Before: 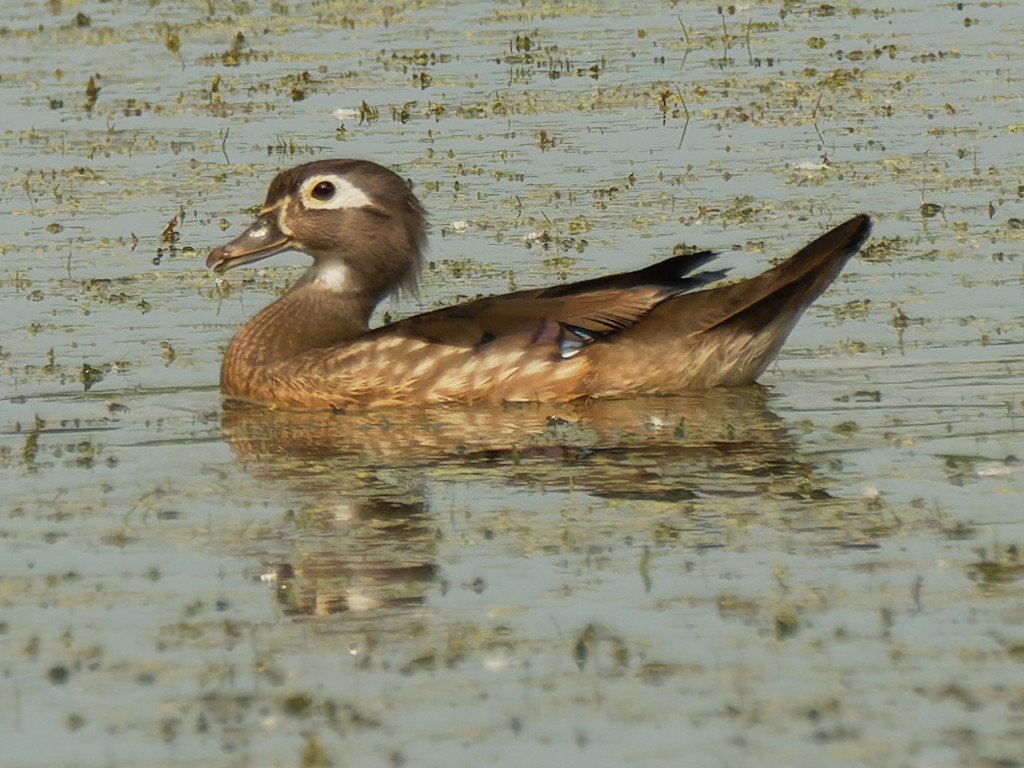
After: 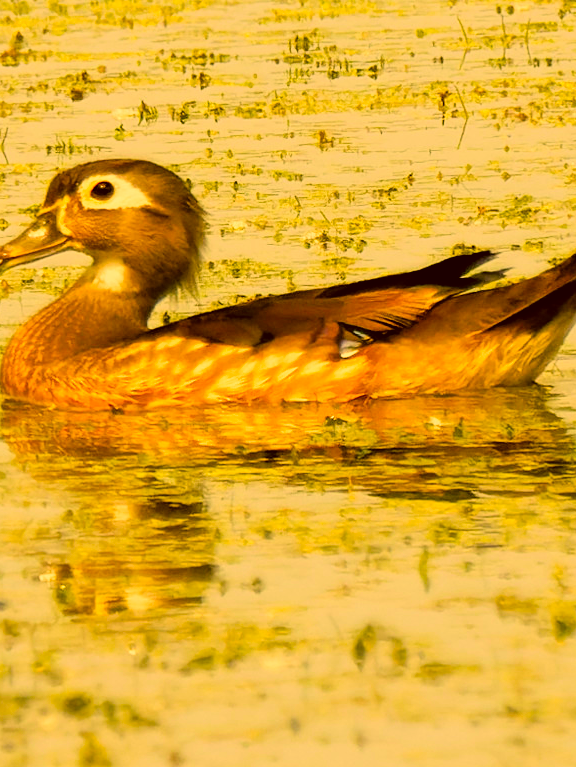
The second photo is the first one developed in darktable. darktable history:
filmic rgb: black relative exposure -7.65 EV, white relative exposure 4.56 EV, hardness 3.61, contrast 1.253, color science v4 (2020), contrast in shadows soft, contrast in highlights soft
color correction: highlights a* 10.93, highlights b* 30.74, shadows a* 2.8, shadows b* 17.66, saturation 1.74
crop: left 21.611%, right 22.012%, bottom 0.009%
exposure: exposure 0.95 EV, compensate highlight preservation false
